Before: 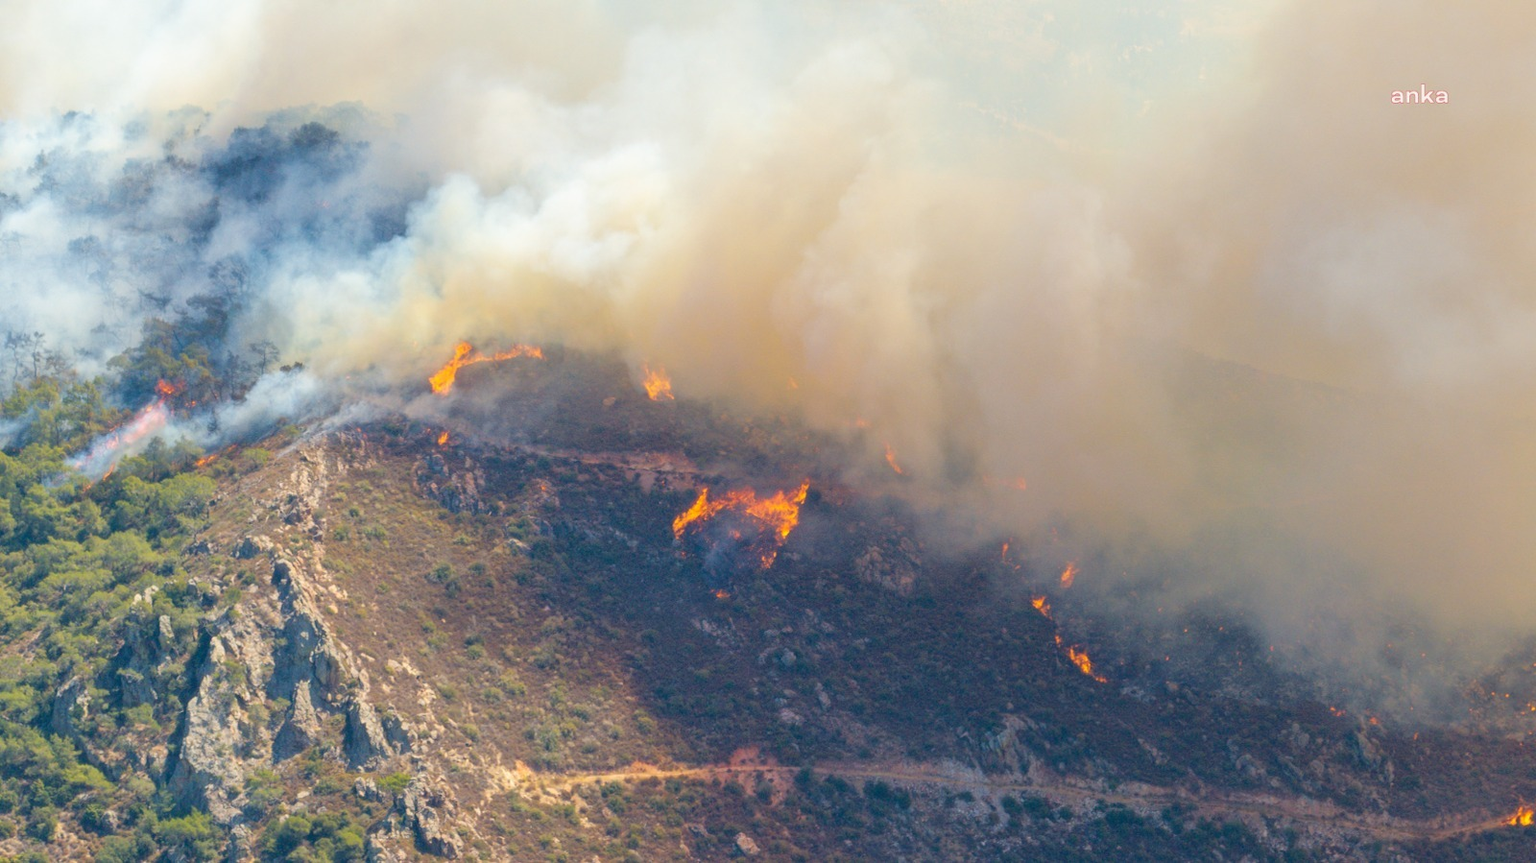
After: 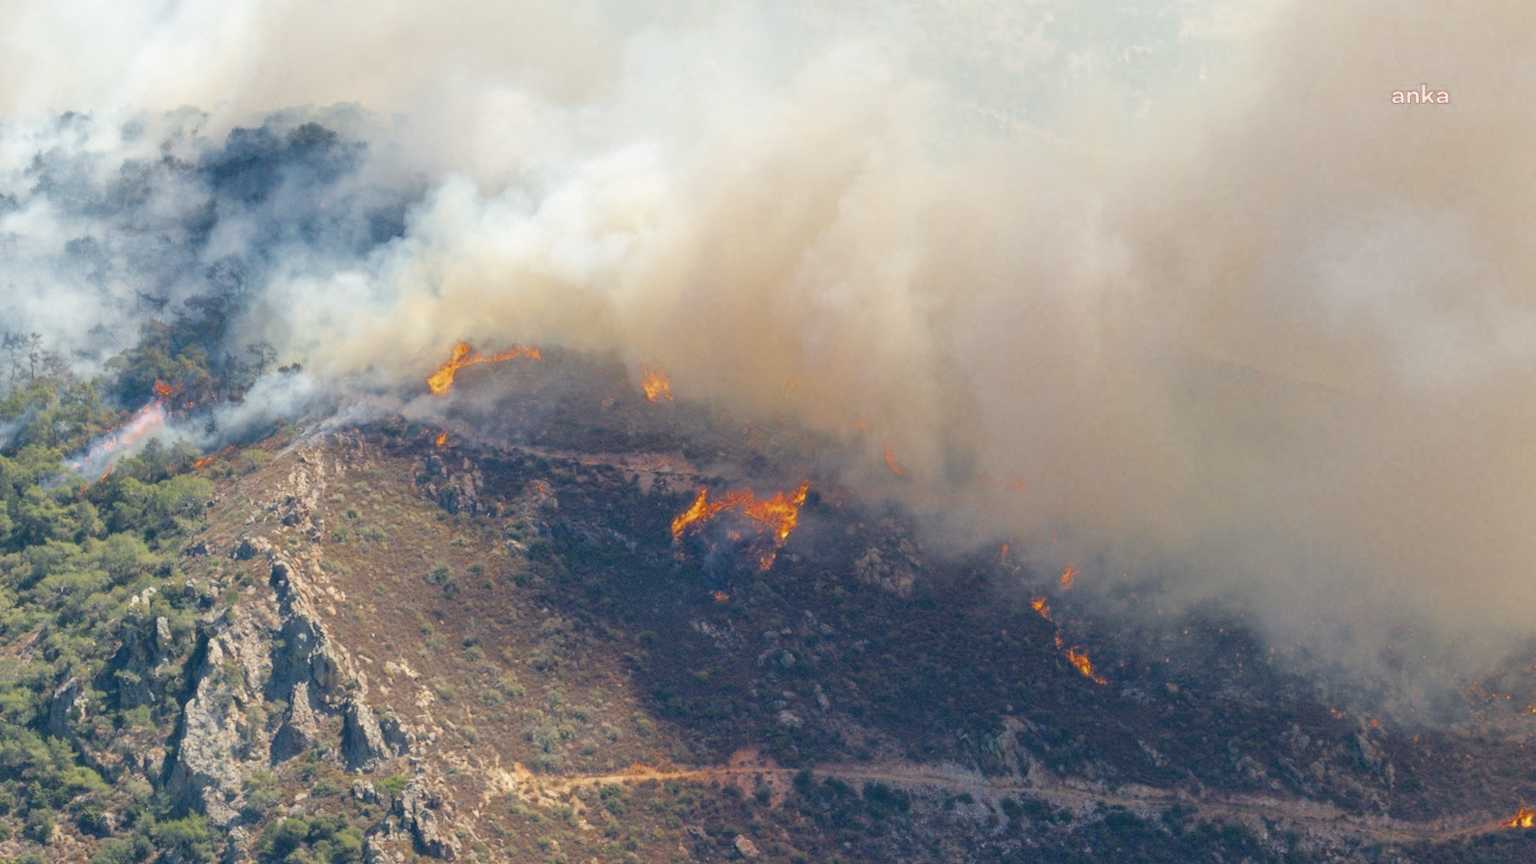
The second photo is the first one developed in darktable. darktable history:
contrast equalizer: octaves 7, y [[0.5, 0.488, 0.462, 0.461, 0.491, 0.5], [0.5 ×6], [0.5 ×6], [0 ×6], [0 ×6]], mix 0.202
crop and rotate: left 0.195%, bottom 0.003%
color zones: curves: ch0 [(0, 0.5) (0.125, 0.4) (0.25, 0.5) (0.375, 0.4) (0.5, 0.4) (0.625, 0.35) (0.75, 0.35) (0.875, 0.5)]; ch1 [(0, 0.35) (0.125, 0.45) (0.25, 0.35) (0.375, 0.35) (0.5, 0.35) (0.625, 0.35) (0.75, 0.45) (0.875, 0.35)]; ch2 [(0, 0.6) (0.125, 0.5) (0.25, 0.5) (0.375, 0.6) (0.5, 0.6) (0.625, 0.5) (0.75, 0.5) (0.875, 0.5)]
